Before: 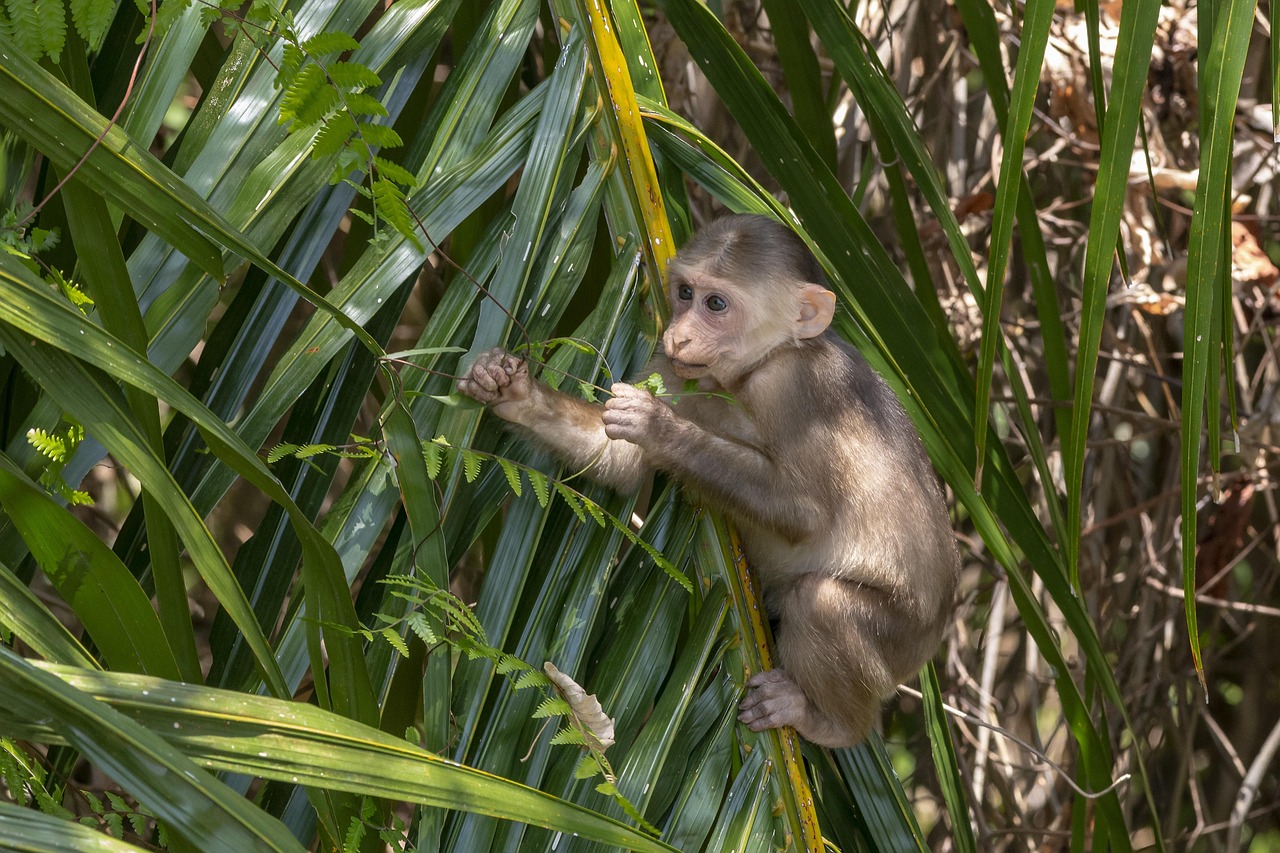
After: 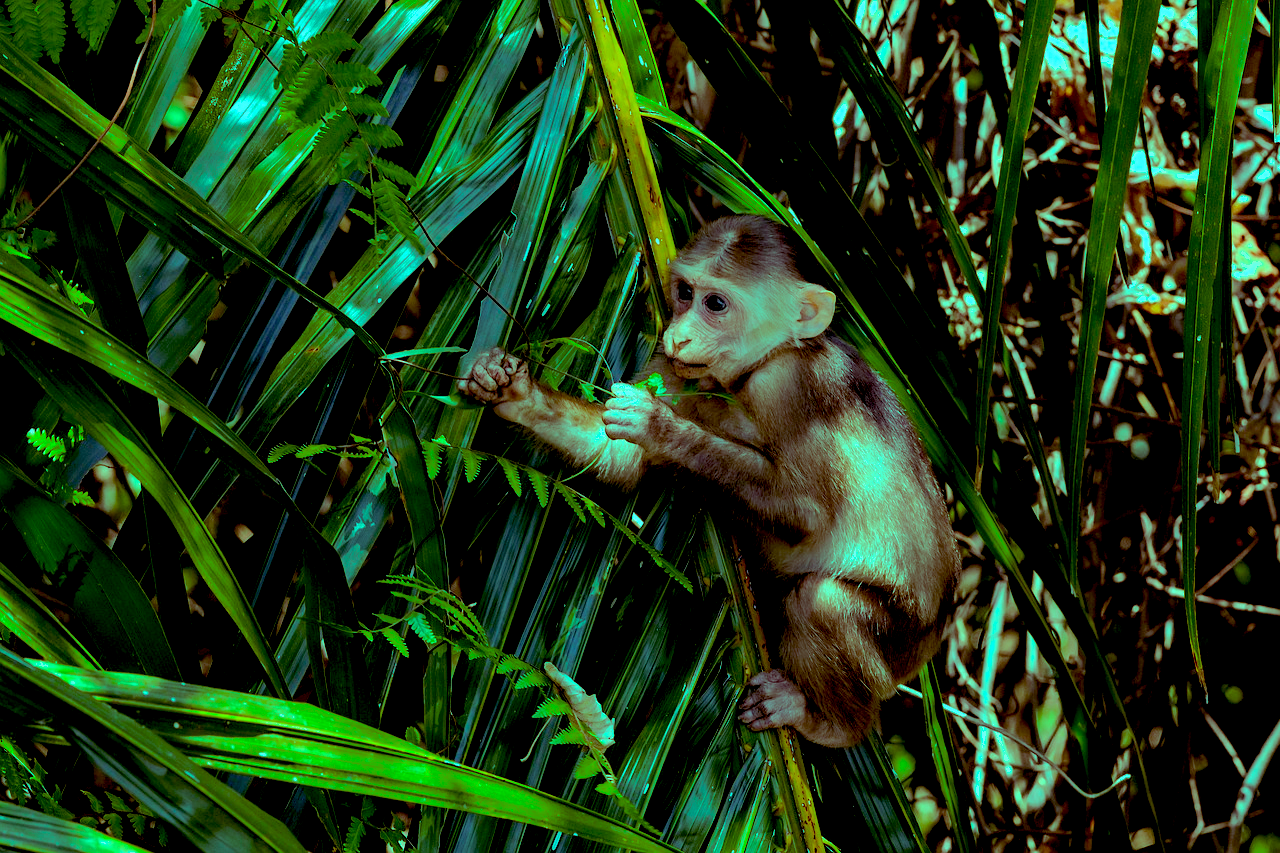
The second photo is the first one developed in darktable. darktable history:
color balance rgb: shadows lift › luminance 0.49%, shadows lift › chroma 6.83%, shadows lift › hue 300.29°, power › hue 208.98°, highlights gain › luminance 20.24%, highlights gain › chroma 13.17%, highlights gain › hue 173.85°, perceptual saturation grading › global saturation 18.05%
exposure: black level correction 0.056, compensate highlight preservation false
shadows and highlights: shadows -20, white point adjustment -2, highlights -35
